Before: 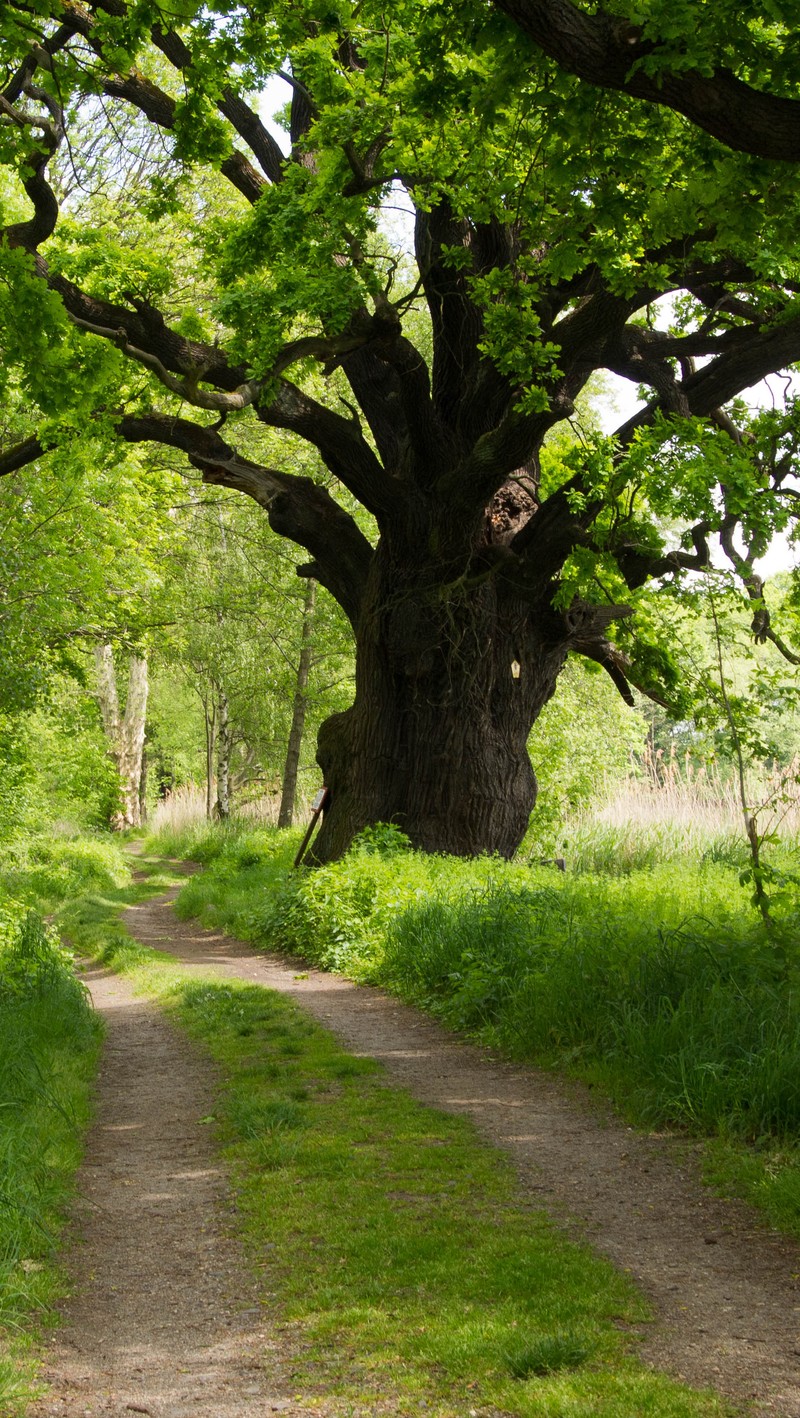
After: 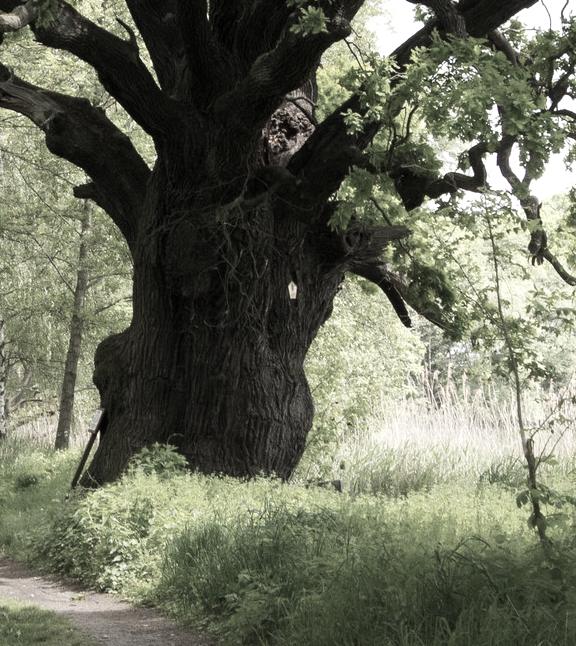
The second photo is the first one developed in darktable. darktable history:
crop and rotate: left 27.99%, top 26.728%, bottom 27.65%
exposure: exposure 0.213 EV, compensate exposure bias true, compensate highlight preservation false
color zones: curves: ch1 [(0, 0.34) (0.143, 0.164) (0.286, 0.152) (0.429, 0.176) (0.571, 0.173) (0.714, 0.188) (0.857, 0.199) (1, 0.34)]
